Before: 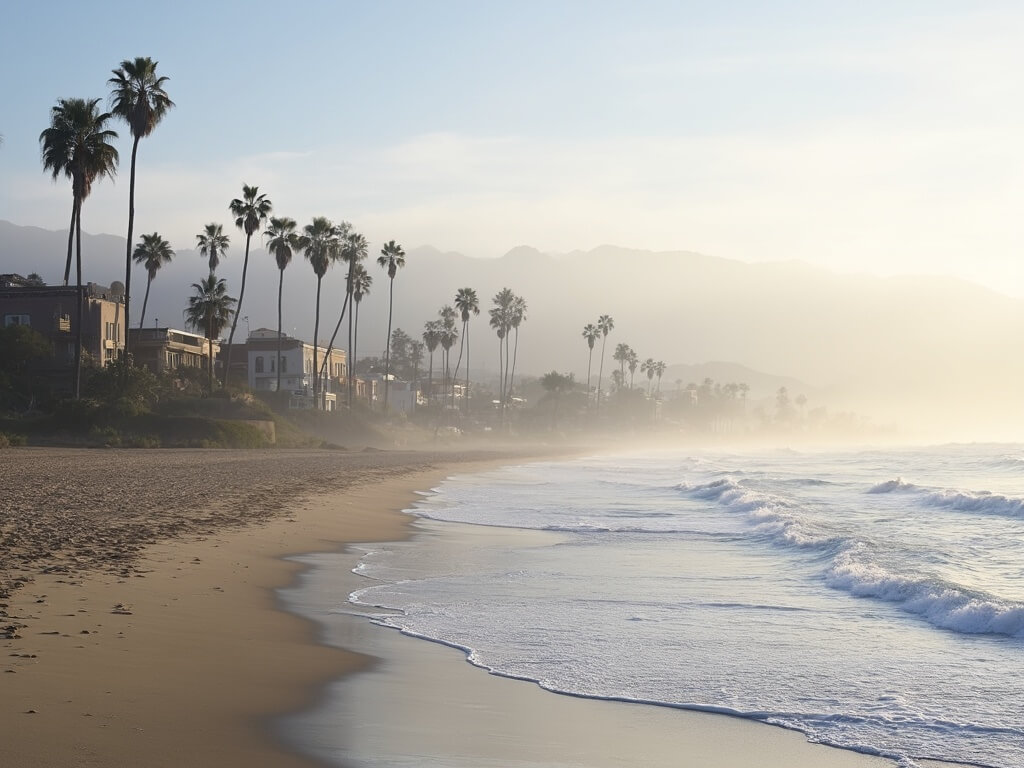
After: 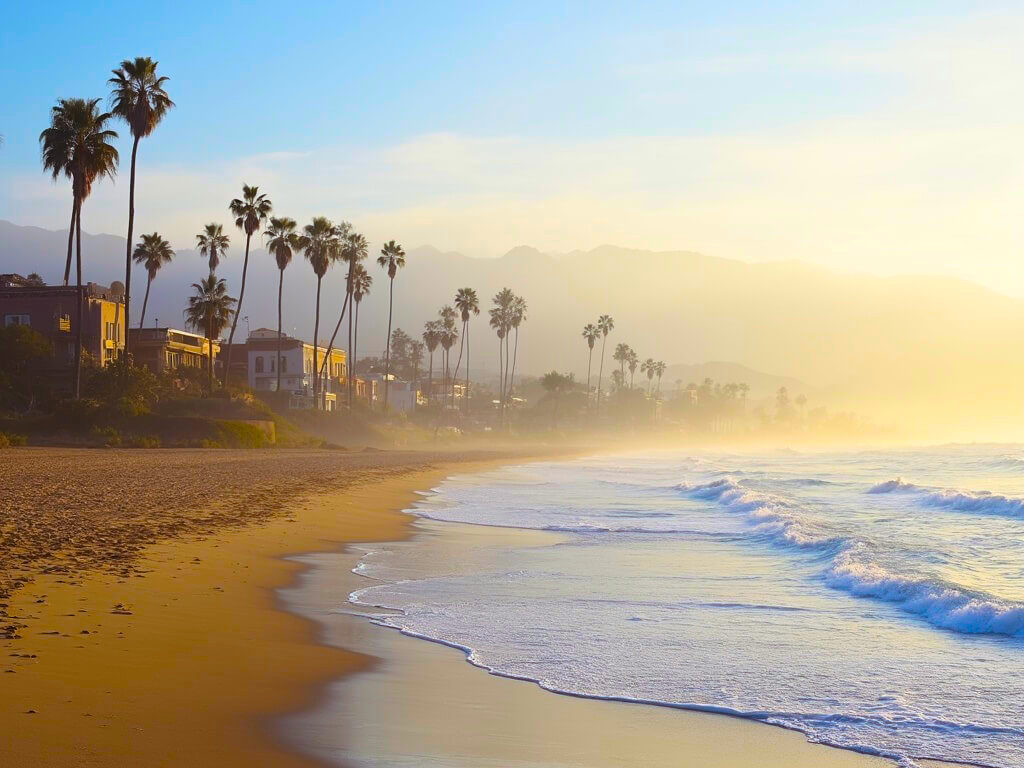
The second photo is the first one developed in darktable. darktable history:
color balance rgb: shadows lift › chroma 9.892%, shadows lift › hue 45.82°, power › hue 173.45°, global offset › hue 171.66°, linear chroma grading › shadows 16.664%, linear chroma grading › highlights 61.863%, linear chroma grading › global chroma 49.443%, perceptual saturation grading › global saturation 30.132%
